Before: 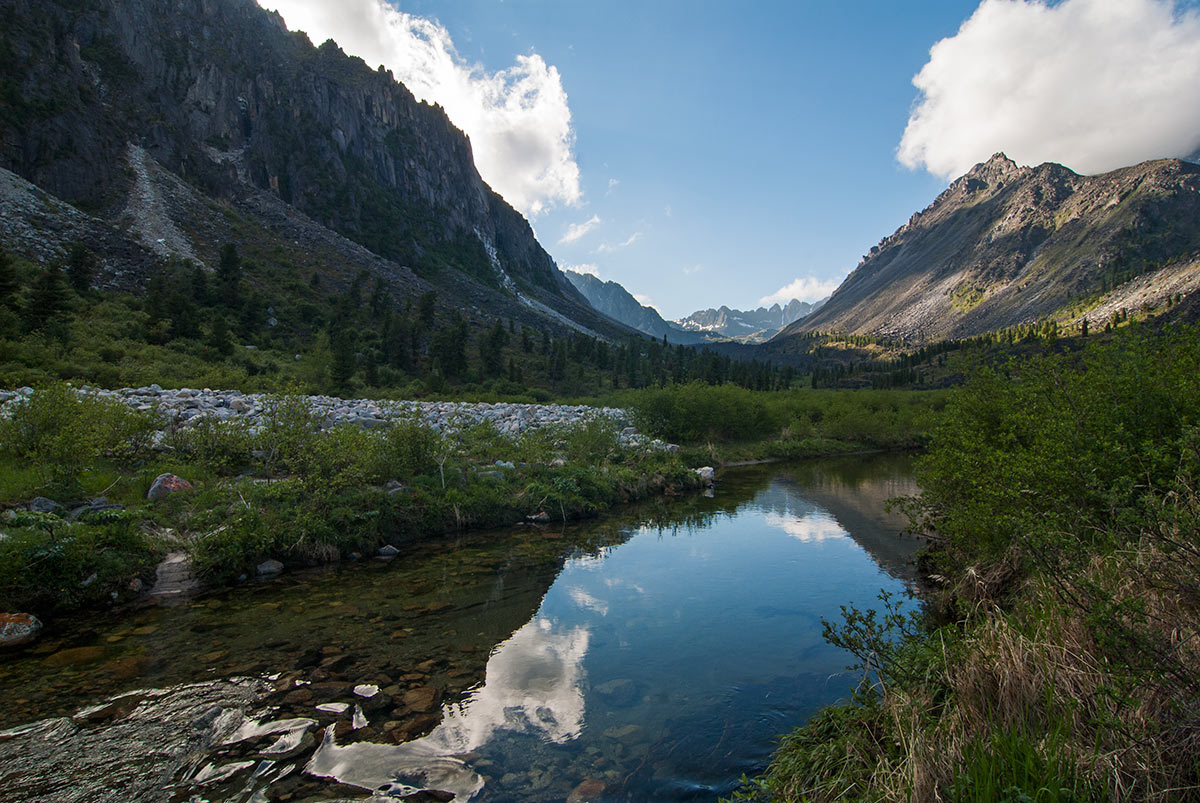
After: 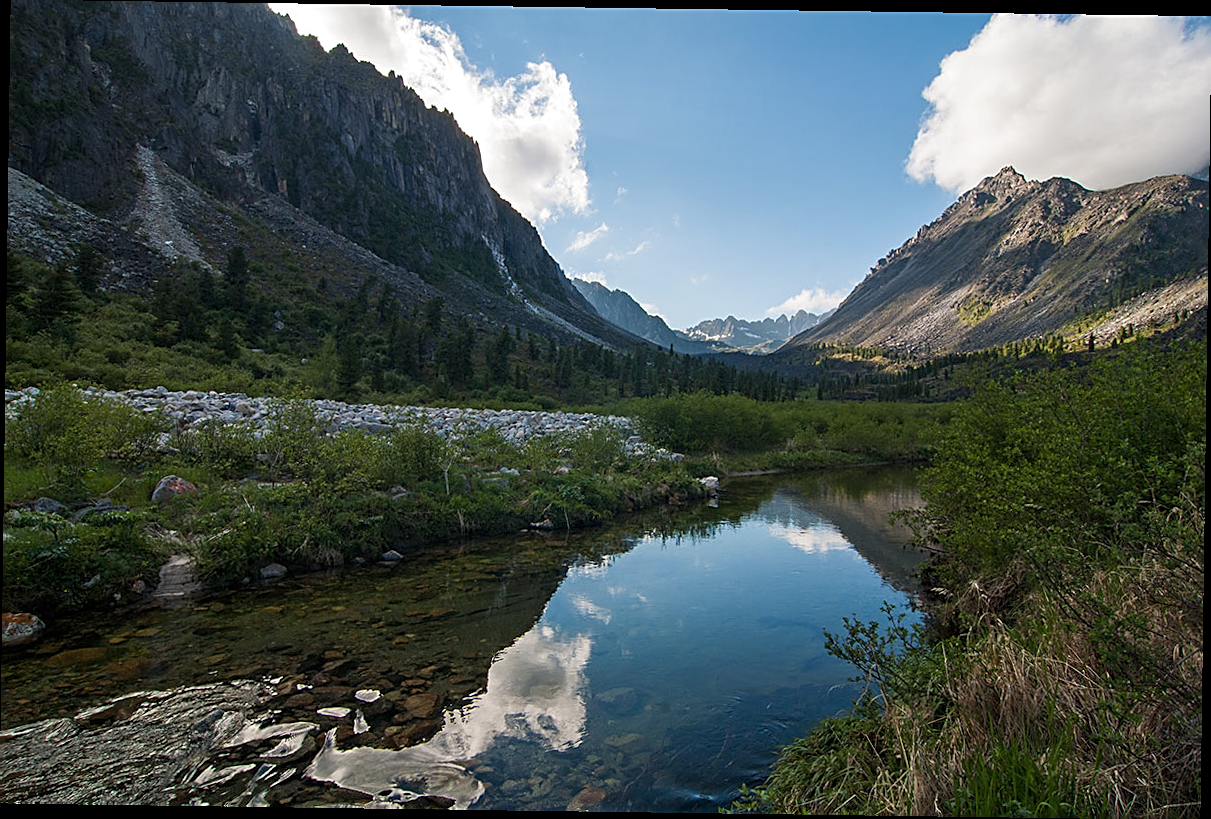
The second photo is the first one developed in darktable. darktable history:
sharpen: on, module defaults
white balance: emerald 1
rotate and perspective: rotation 0.8°, automatic cropping off
shadows and highlights: shadows 12, white point adjustment 1.2, soften with gaussian
